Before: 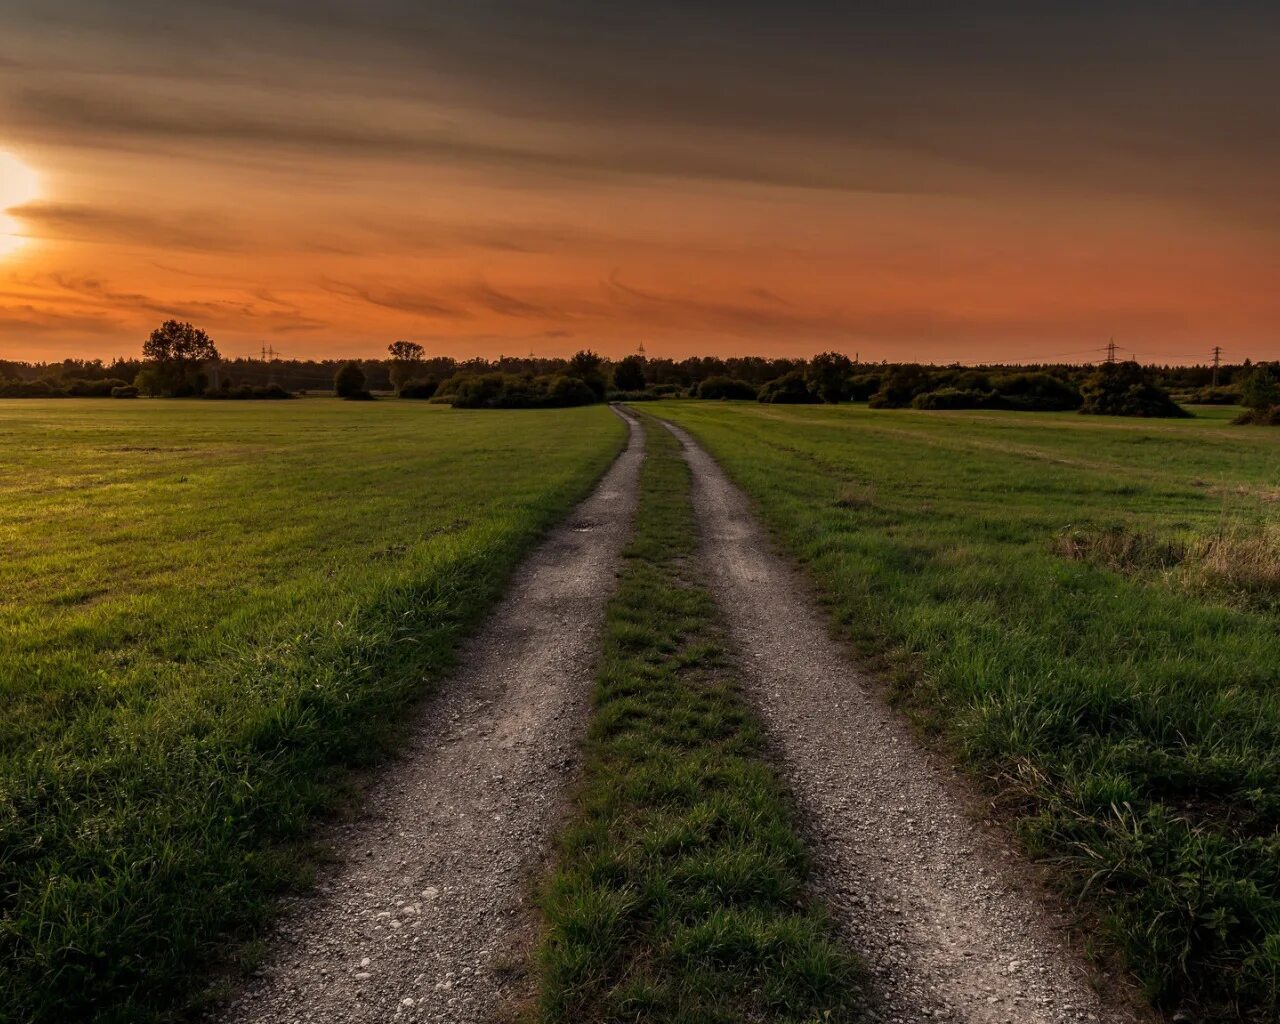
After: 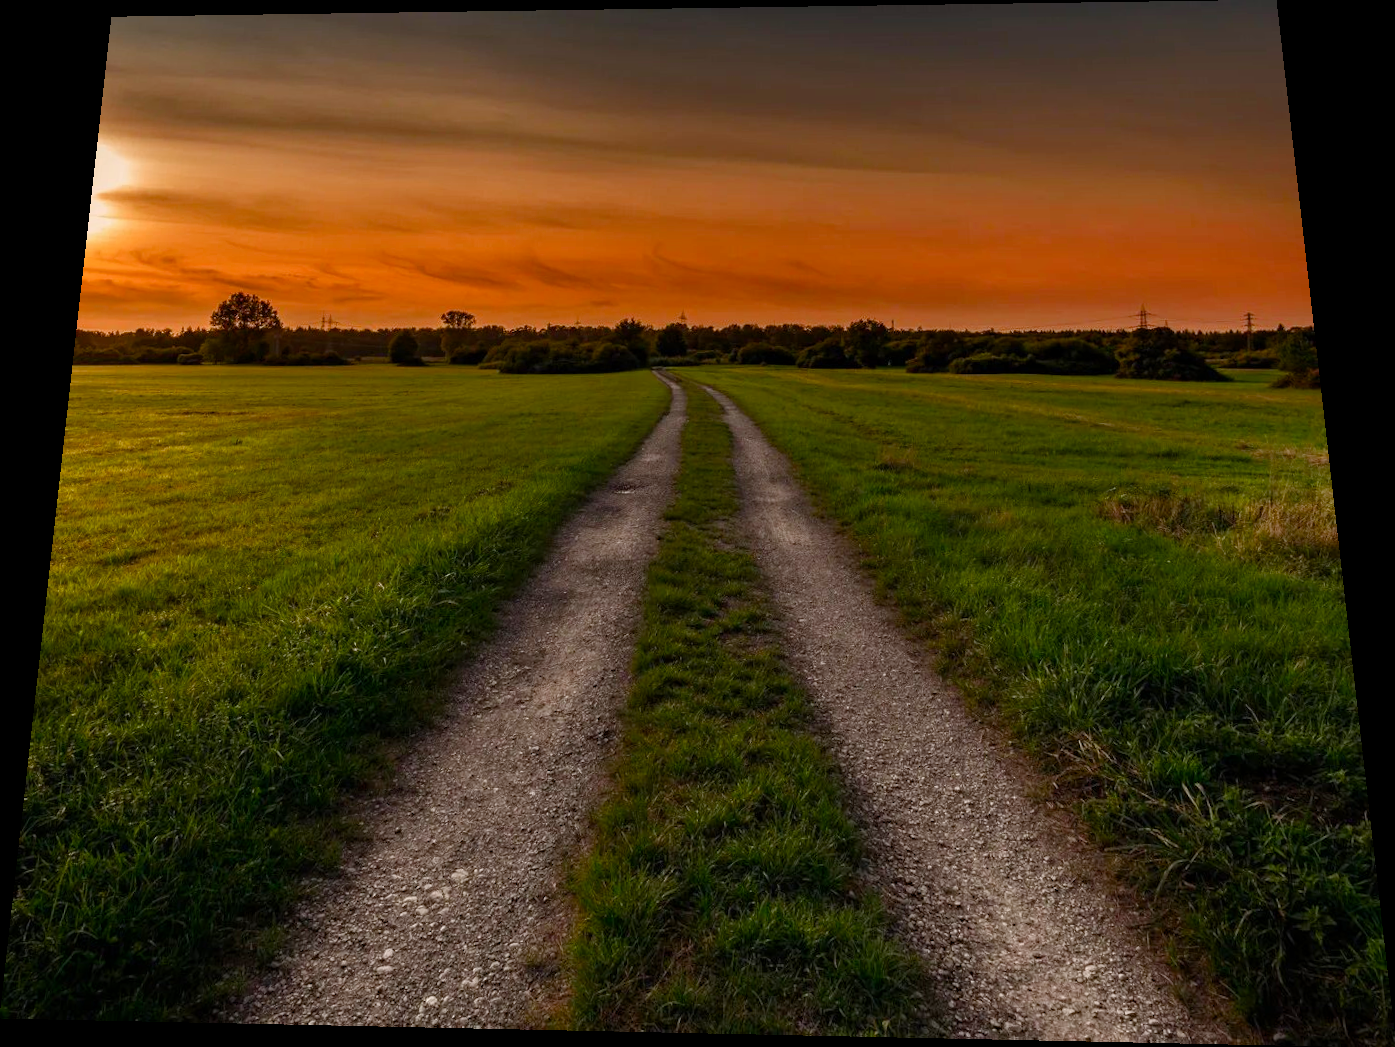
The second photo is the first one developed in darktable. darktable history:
color correction: saturation 1.11
rotate and perspective: rotation 0.128°, lens shift (vertical) -0.181, lens shift (horizontal) -0.044, shear 0.001, automatic cropping off
color balance rgb: perceptual saturation grading › global saturation 20%, perceptual saturation grading › highlights -25%, perceptual saturation grading › shadows 50%, global vibrance -25%
